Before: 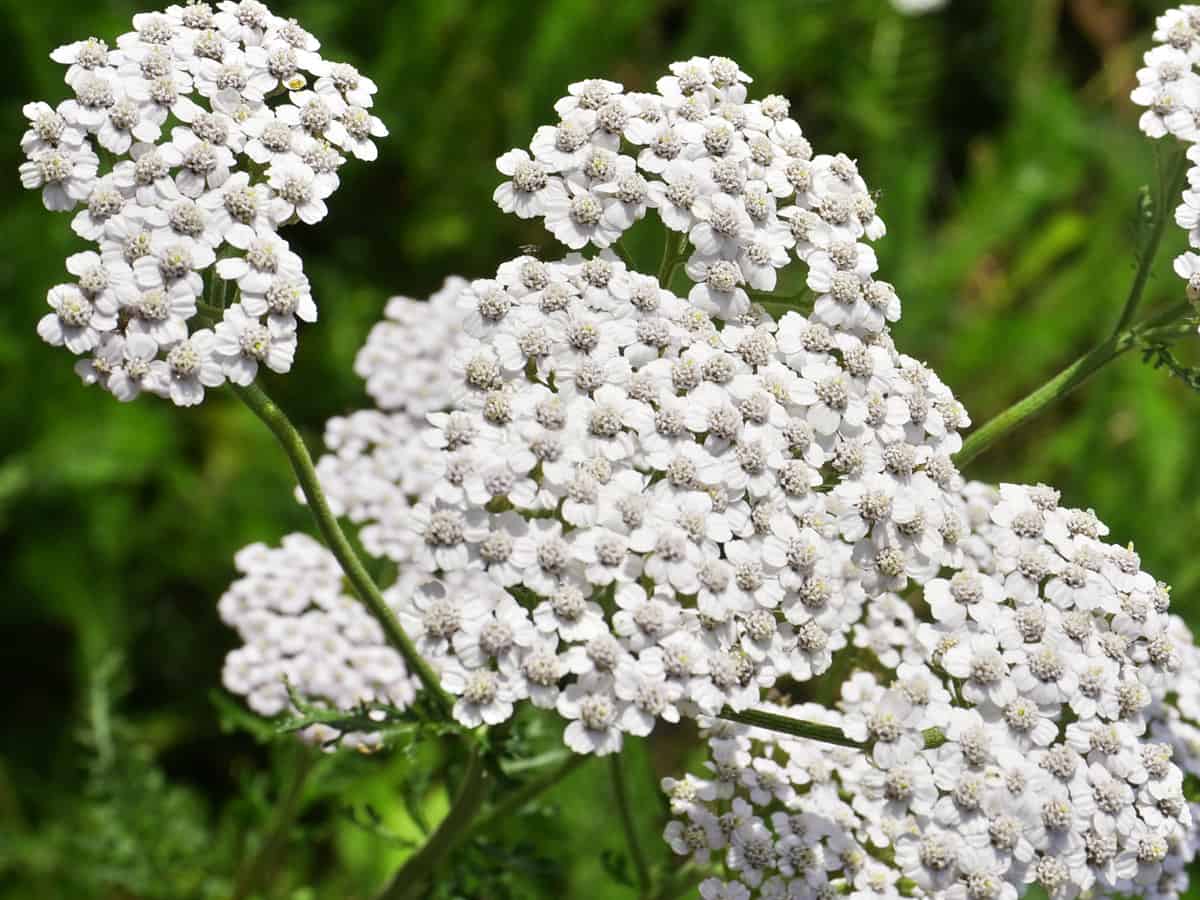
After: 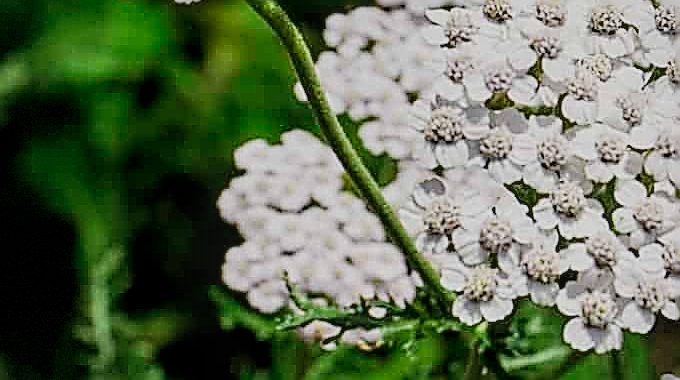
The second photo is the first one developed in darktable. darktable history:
local contrast: on, module defaults
vignetting: fall-off radius 93.86%, brightness -0.442, saturation -0.686, dithering 8-bit output
filmic rgb: black relative exposure -16 EV, white relative exposure 6.85 EV, hardness 4.71, color science v4 (2020)
crop: top 44.796%, right 43.323%, bottom 12.964%
sharpen: amount 1.992
